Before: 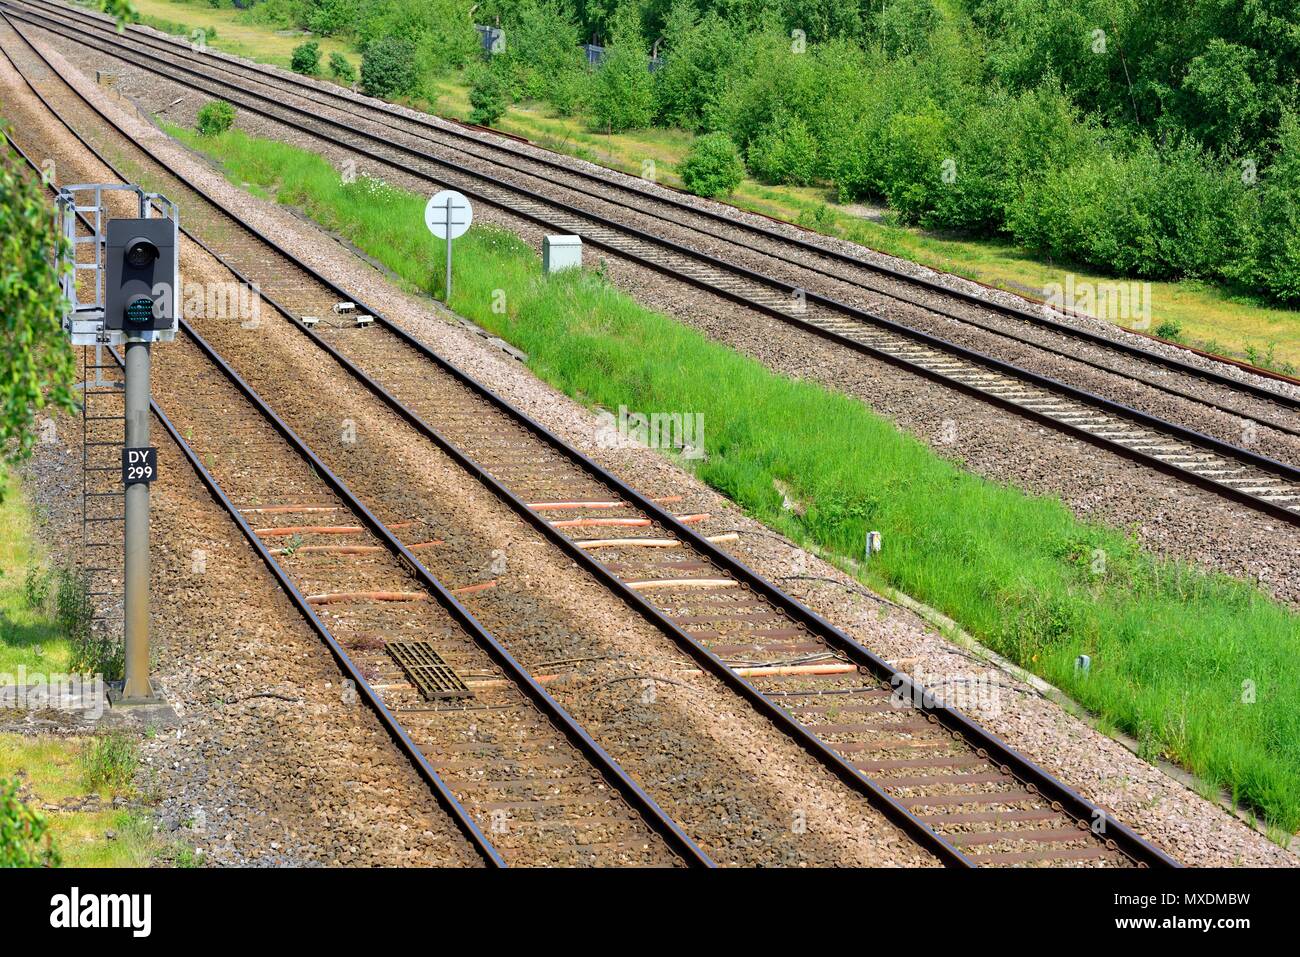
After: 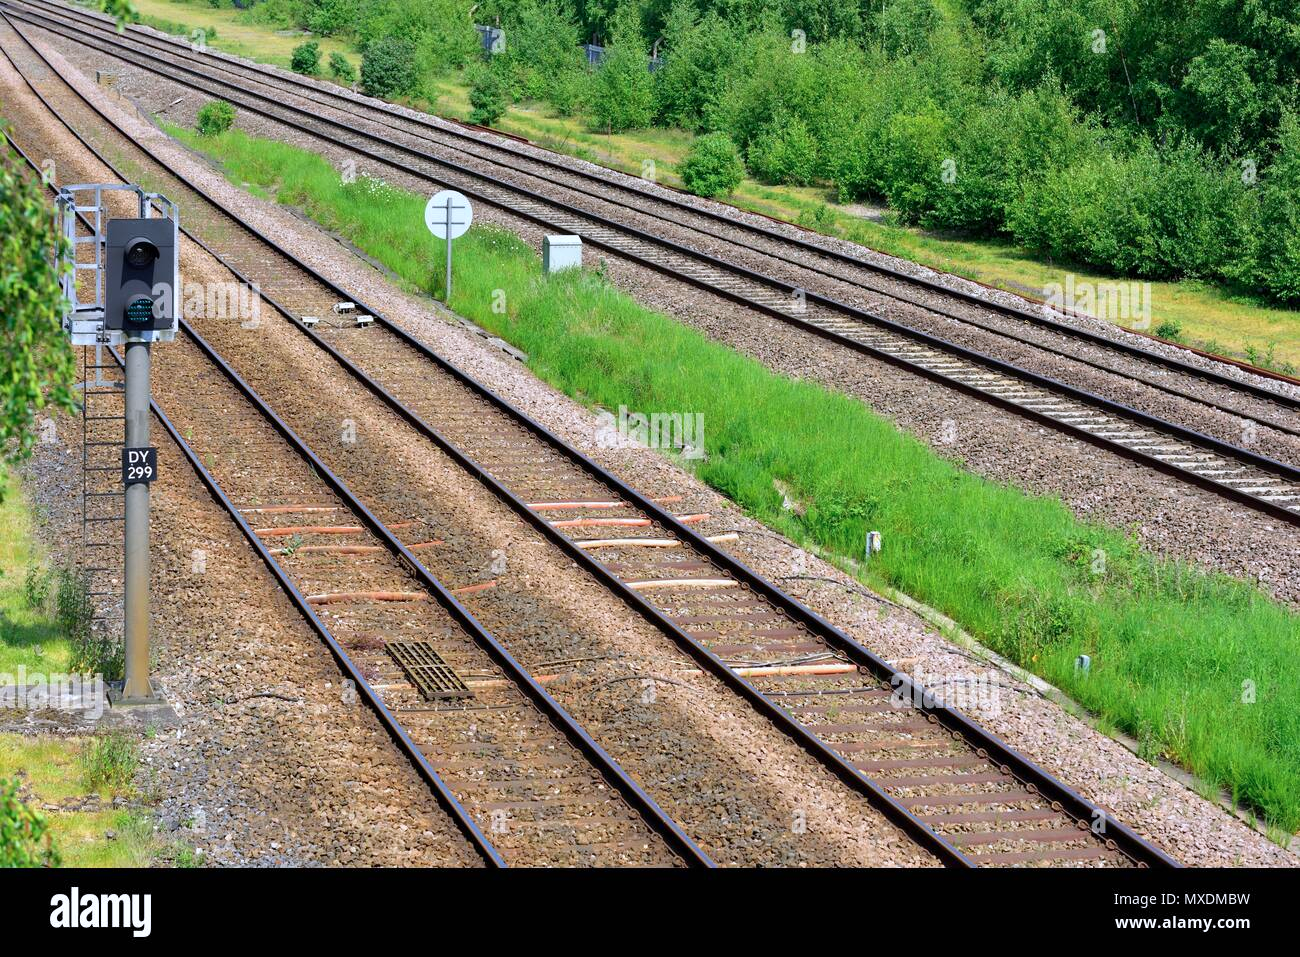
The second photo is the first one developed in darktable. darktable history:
color calibration: gray › normalize channels true, illuminant as shot in camera, x 0.358, y 0.373, temperature 4628.91 K, gamut compression 0.026
